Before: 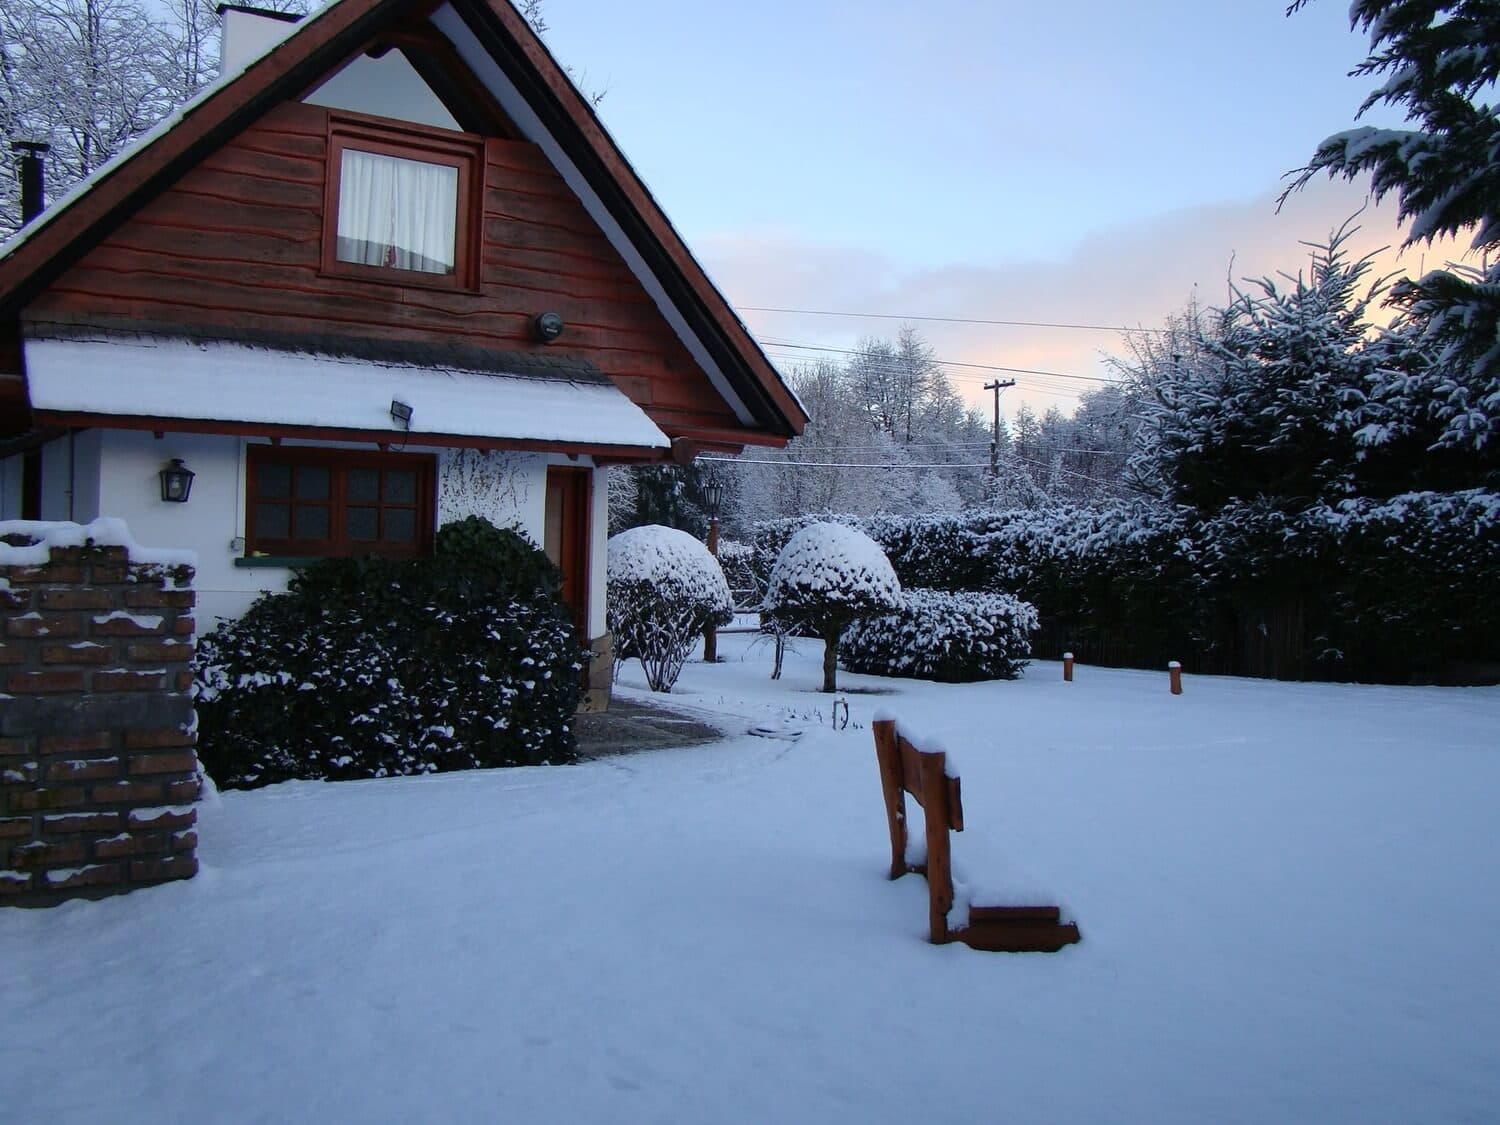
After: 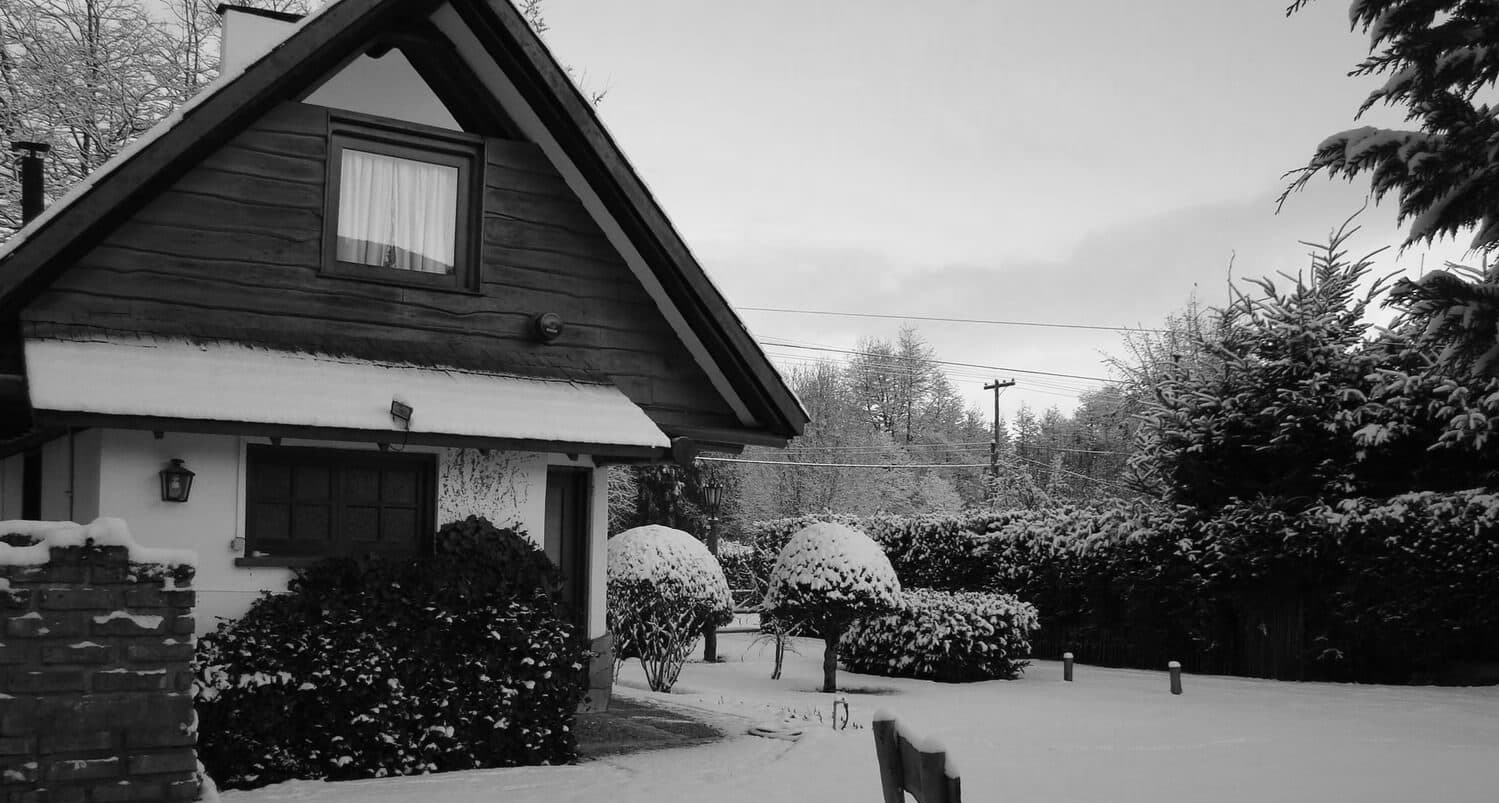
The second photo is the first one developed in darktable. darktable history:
monochrome: on, module defaults
crop: bottom 28.576%
